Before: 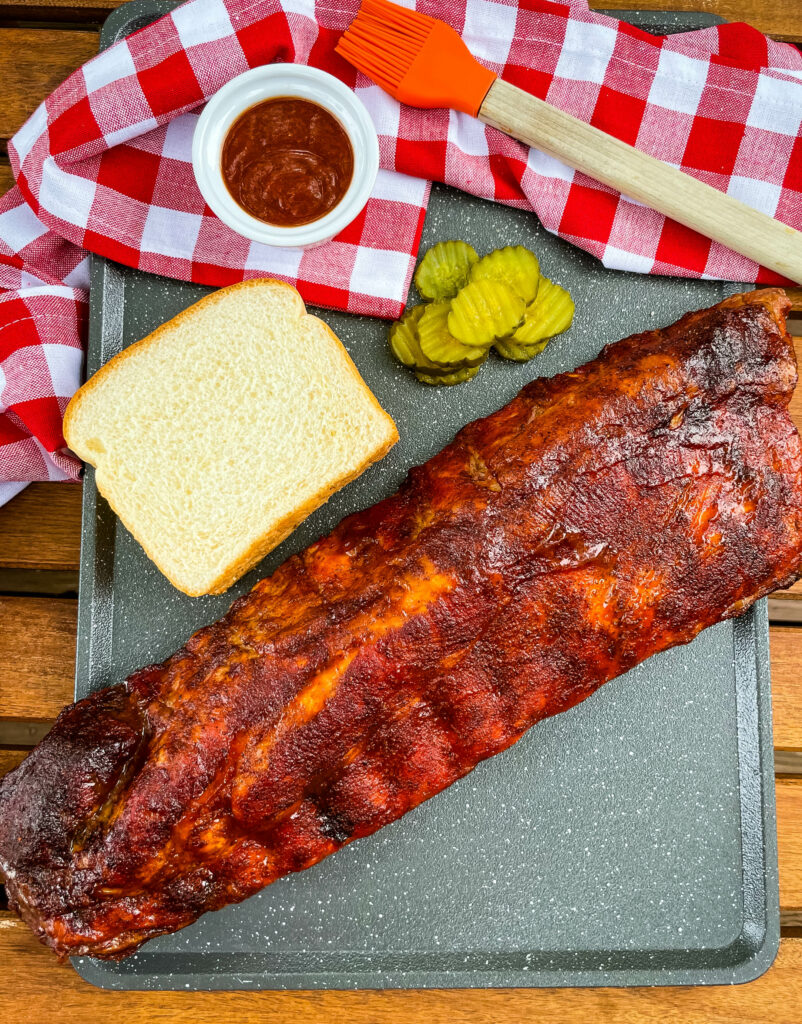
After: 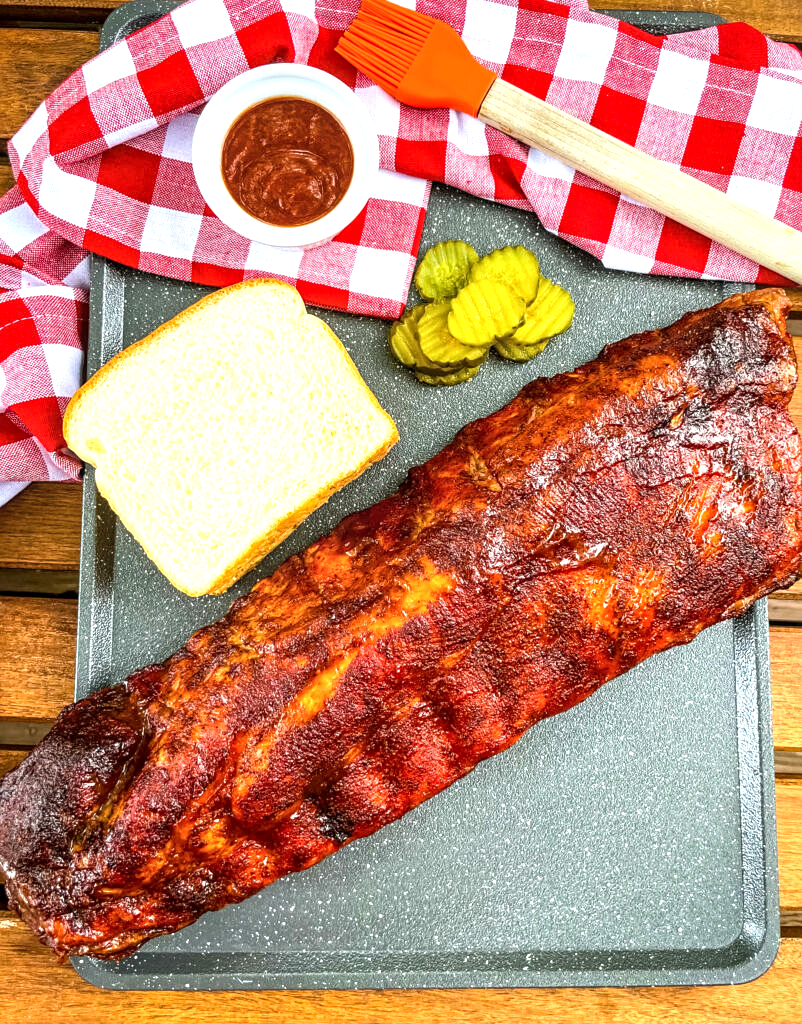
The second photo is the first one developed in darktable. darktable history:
sharpen: amount 0.2
local contrast: on, module defaults
exposure: black level correction 0, exposure 0.7 EV, compensate exposure bias true, compensate highlight preservation false
